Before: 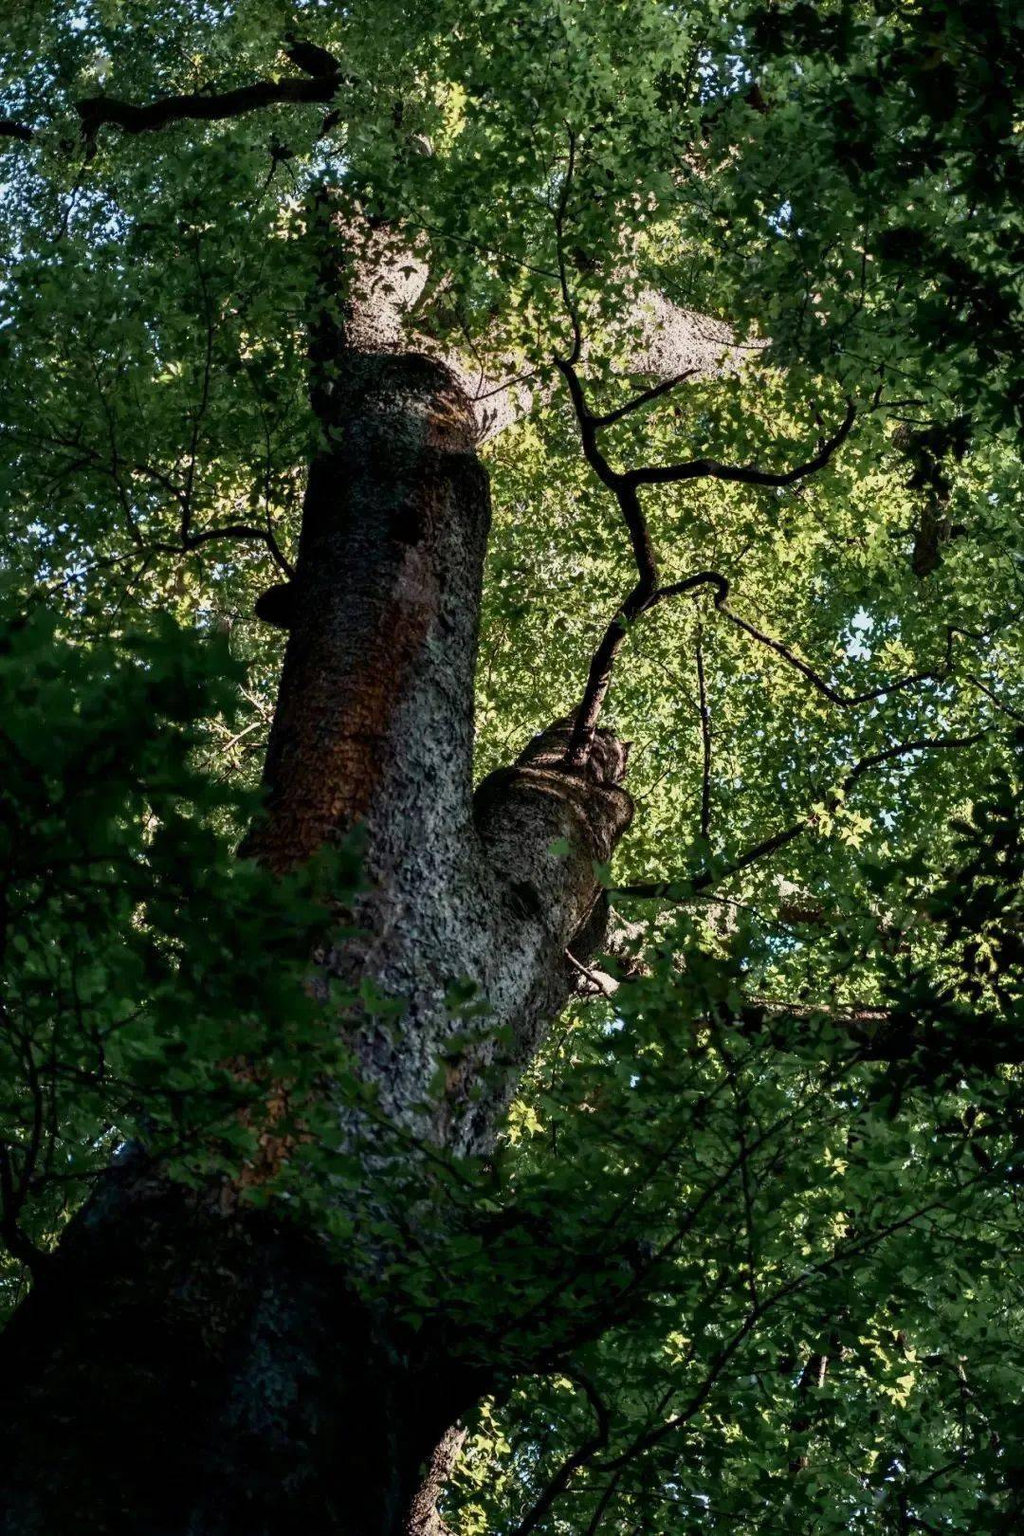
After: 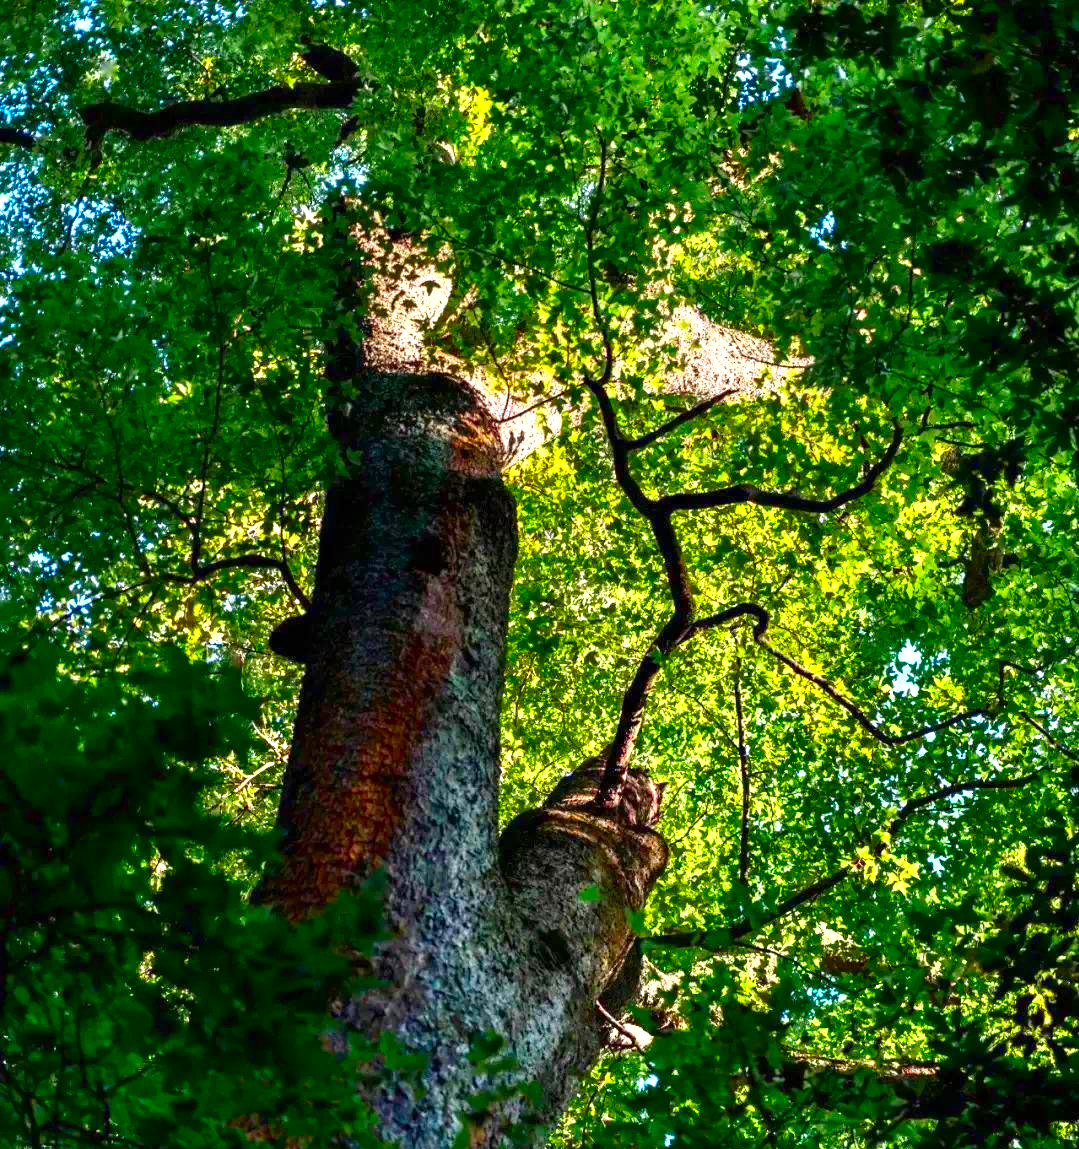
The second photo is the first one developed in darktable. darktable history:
exposure: exposure 0.821 EV, compensate highlight preservation false
crop: right 0%, bottom 29.031%
color correction: highlights b* 0.03, saturation 2.15
